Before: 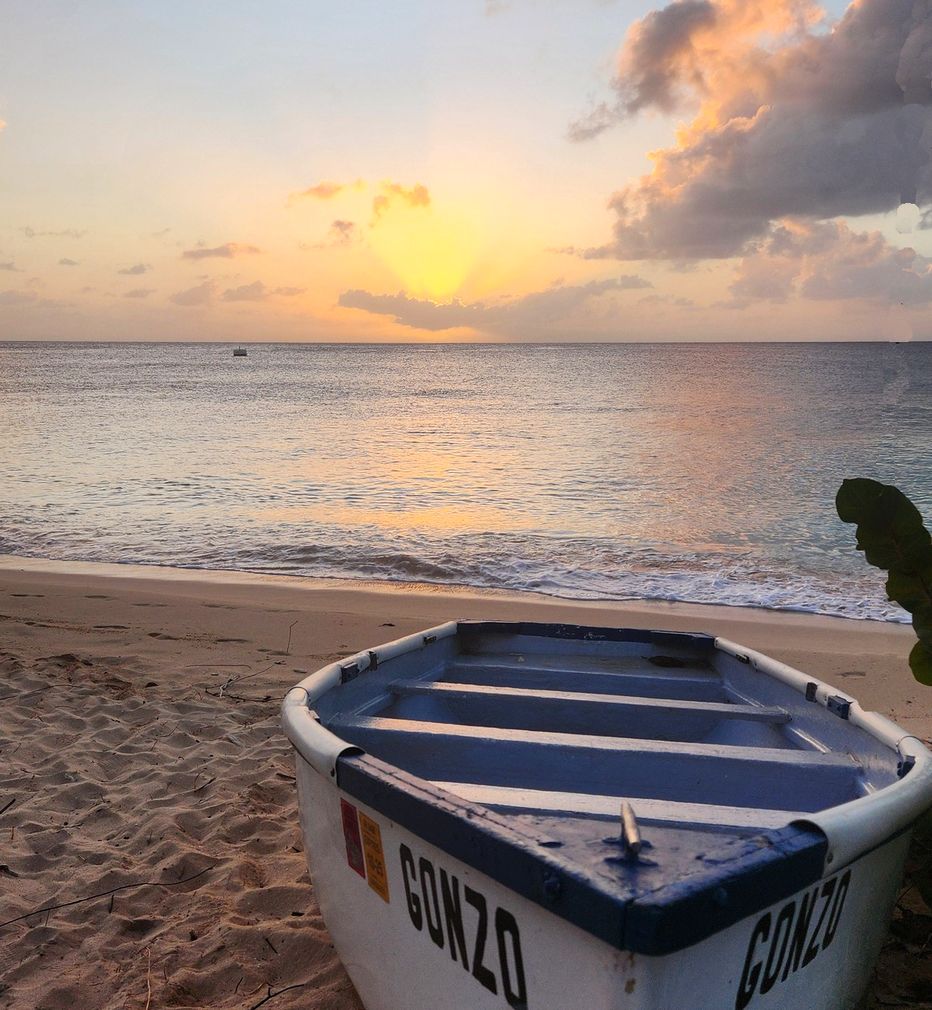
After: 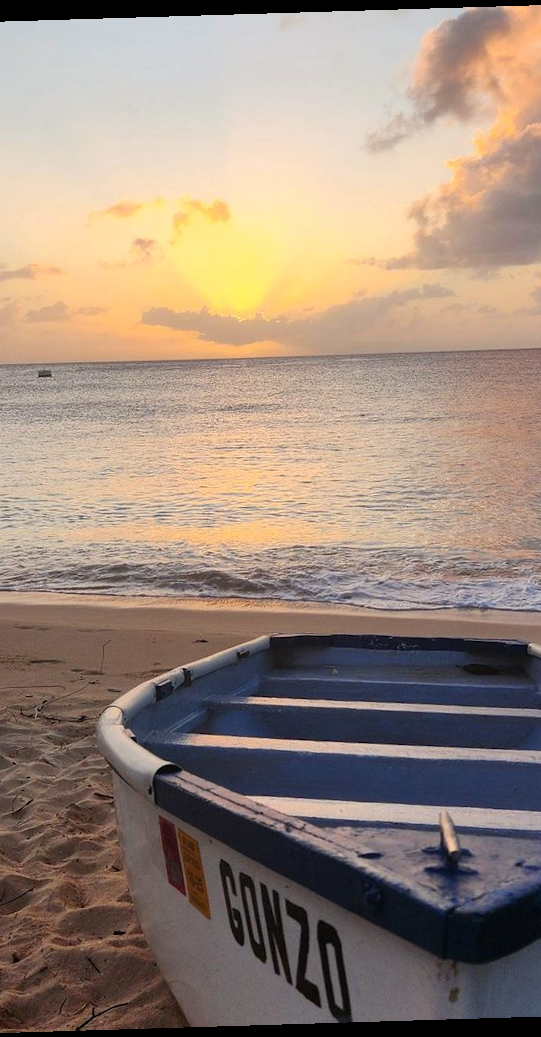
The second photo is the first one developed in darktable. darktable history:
color correction: highlights b* 3
crop: left 21.496%, right 22.254%
rotate and perspective: rotation -1.75°, automatic cropping off
